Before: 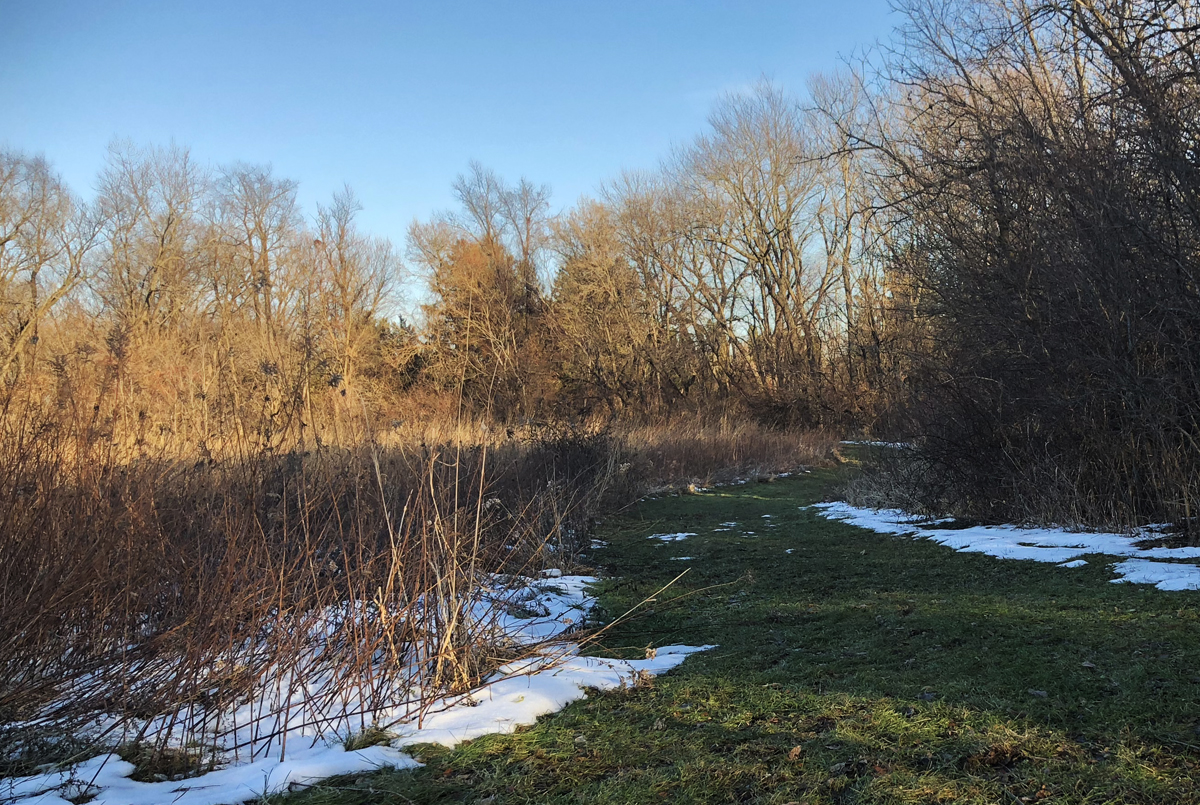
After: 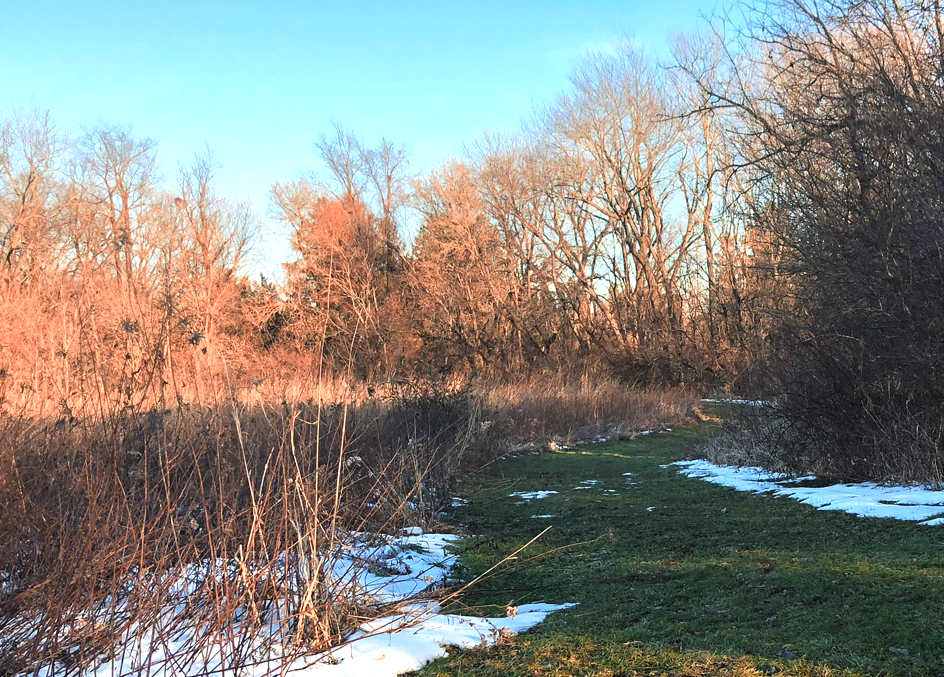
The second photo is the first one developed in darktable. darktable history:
exposure: black level correction 0, exposure 0.701 EV, compensate exposure bias true, compensate highlight preservation false
crop: left 11.663%, top 5.279%, right 9.59%, bottom 10.604%
color zones: curves: ch2 [(0, 0.5) (0.084, 0.497) (0.323, 0.335) (0.4, 0.497) (1, 0.5)]
